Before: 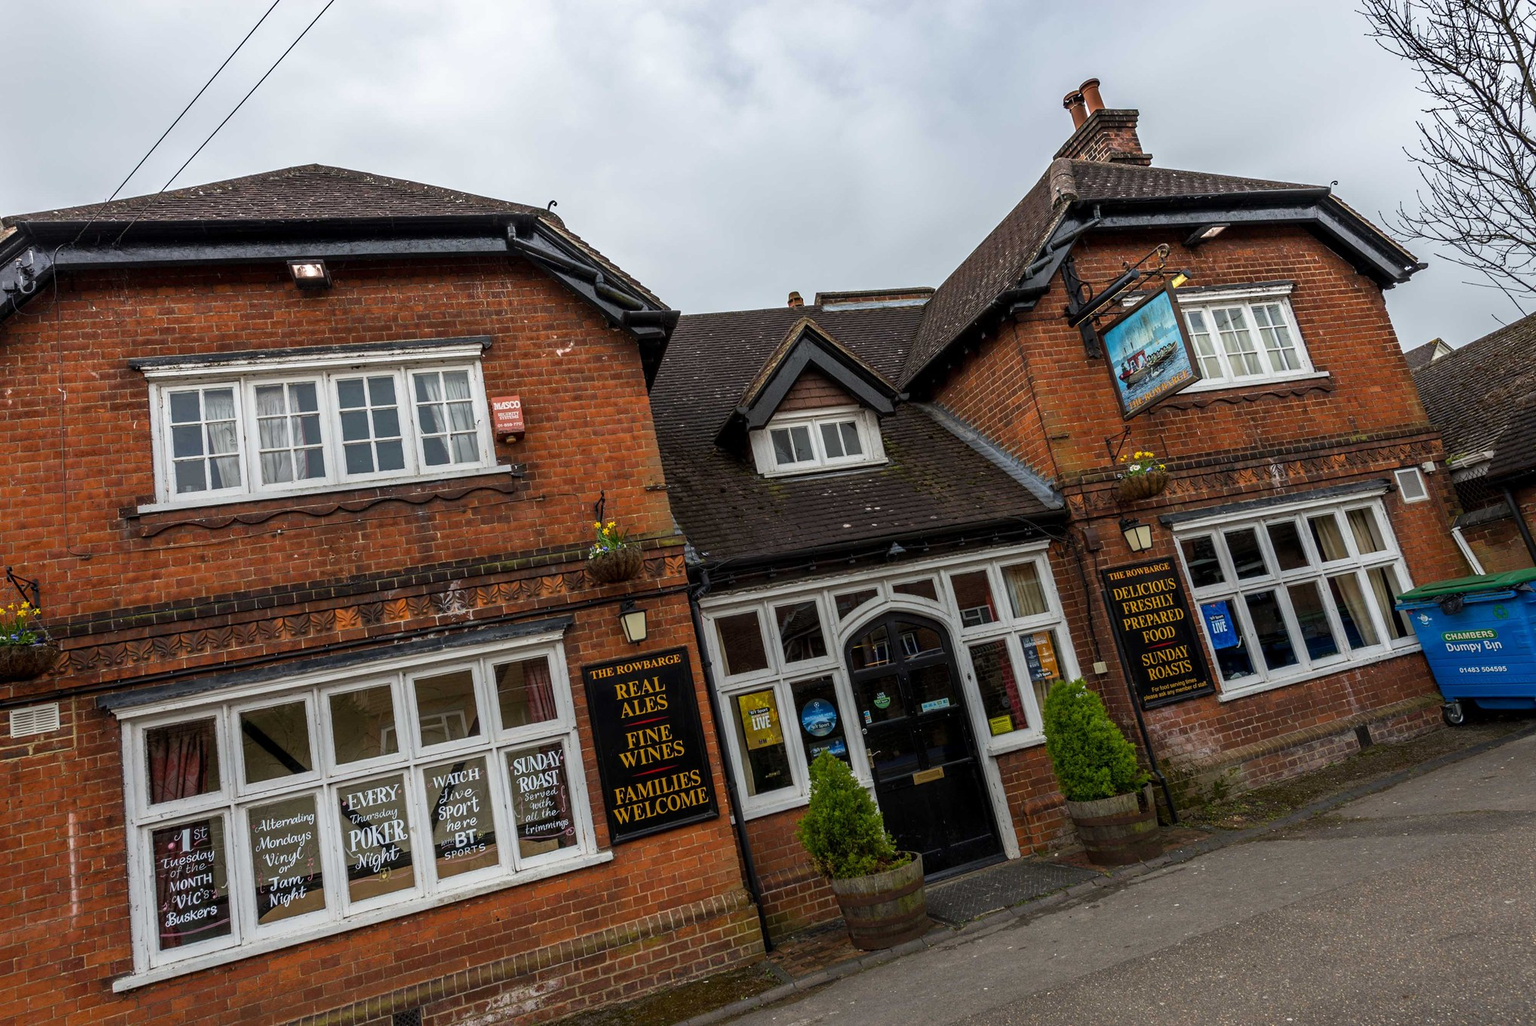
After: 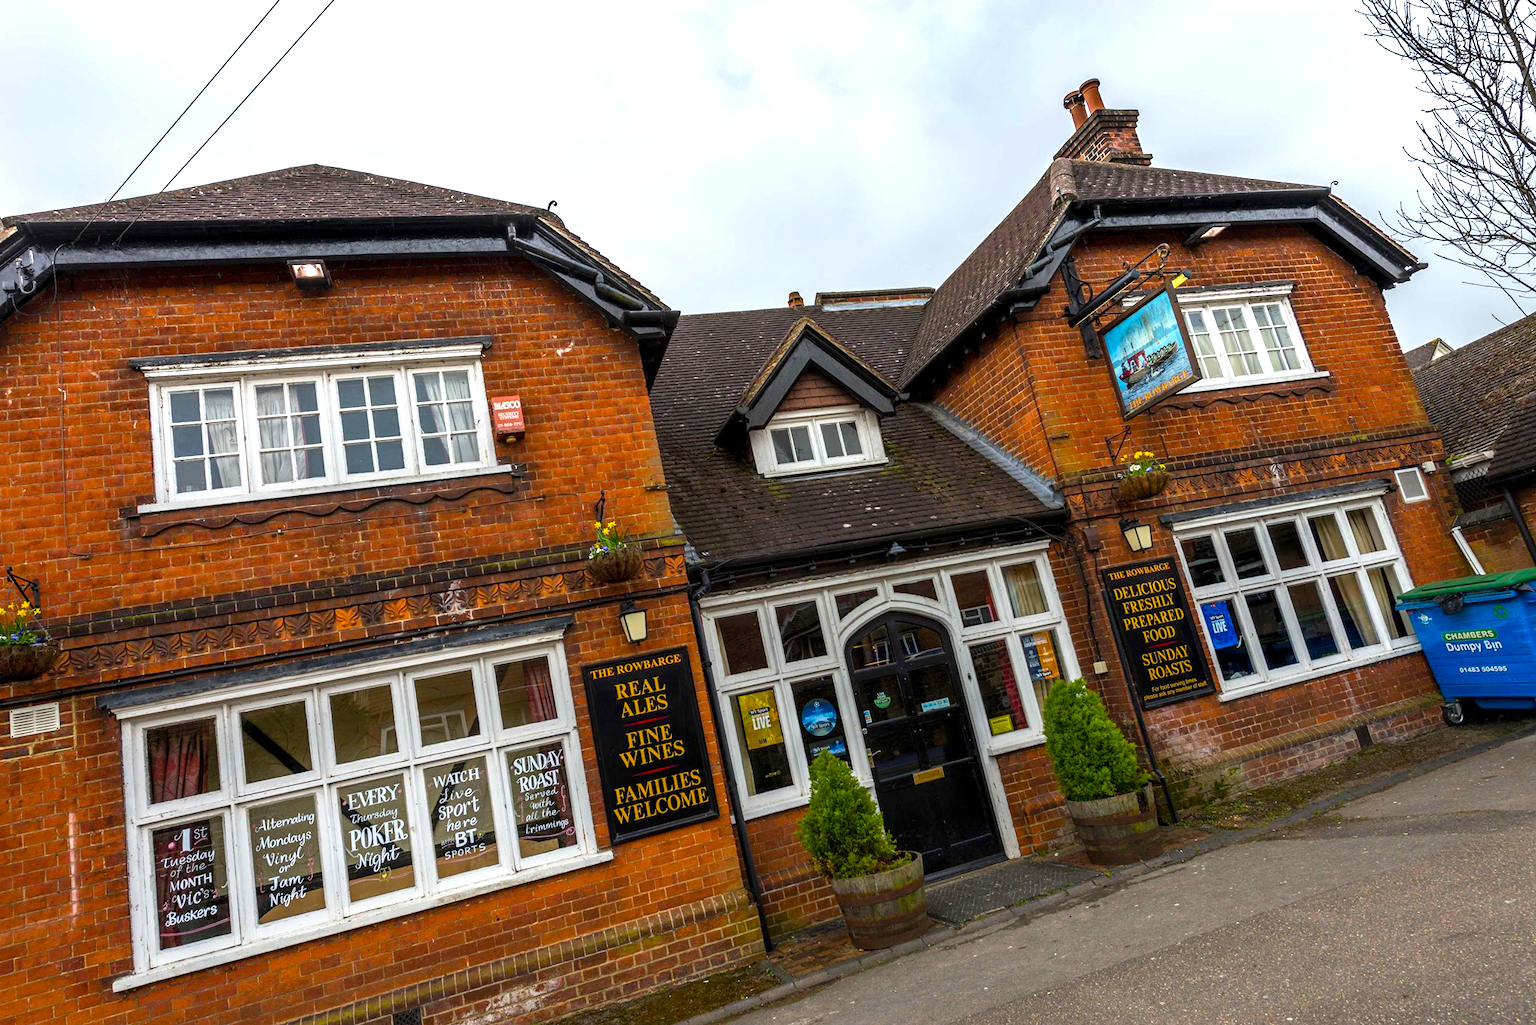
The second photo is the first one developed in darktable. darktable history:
color balance rgb: perceptual saturation grading › global saturation 30%, global vibrance 10%
exposure: exposure 0.6 EV, compensate highlight preservation false
